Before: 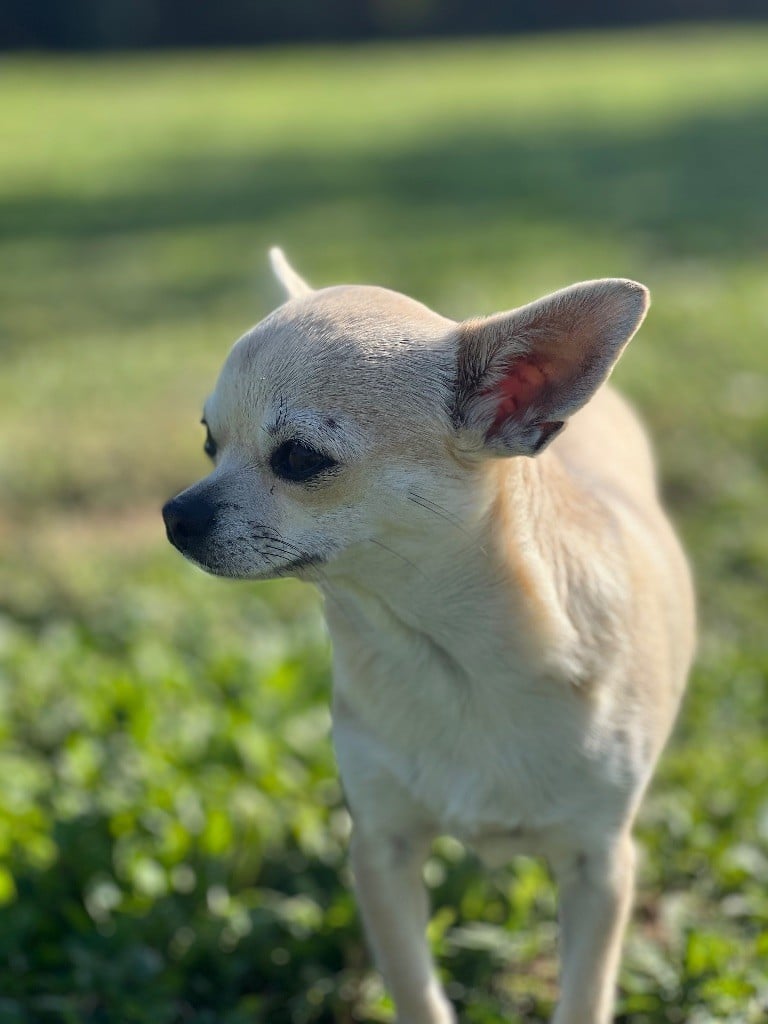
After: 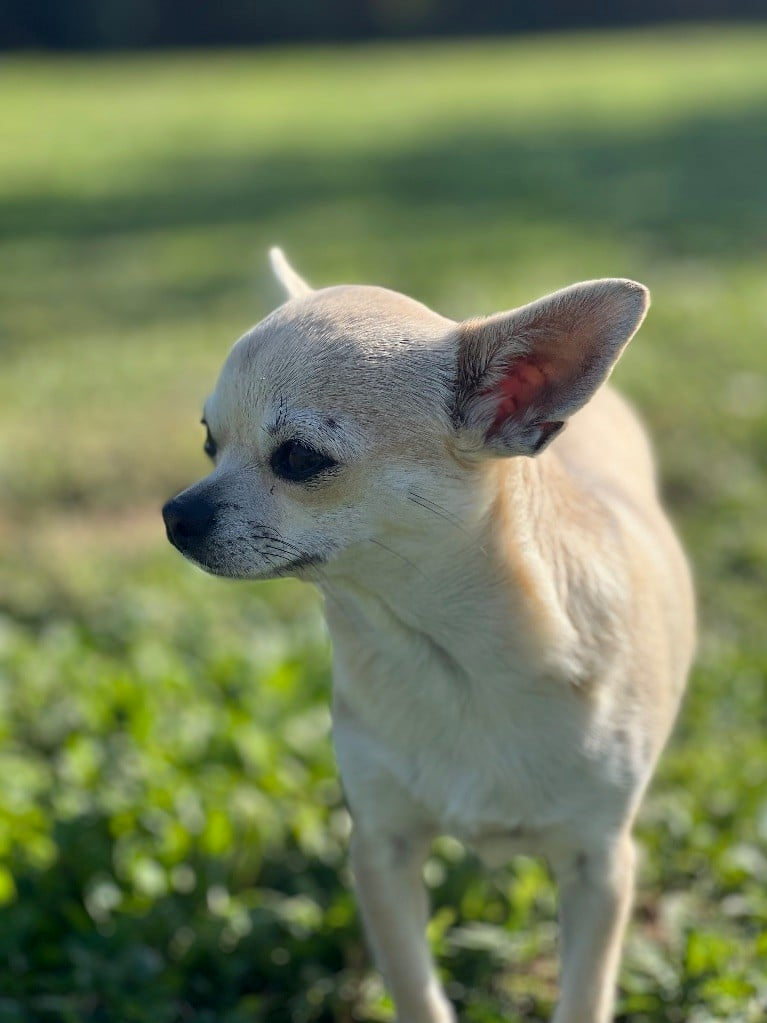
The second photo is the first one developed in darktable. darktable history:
crop and rotate: left 0.125%, bottom 0.01%
exposure: black level correction 0.001, compensate highlight preservation false
